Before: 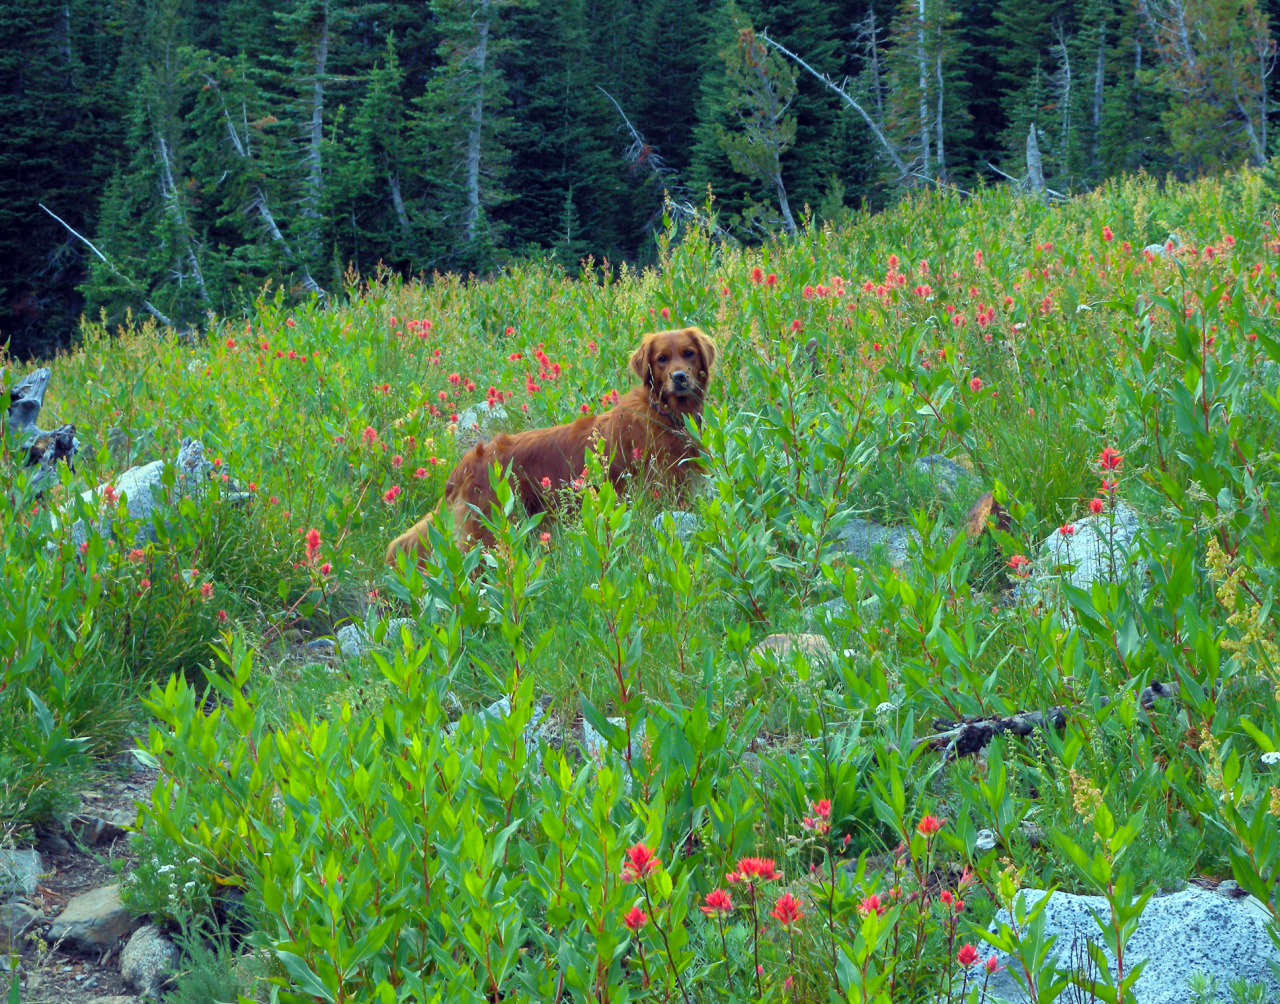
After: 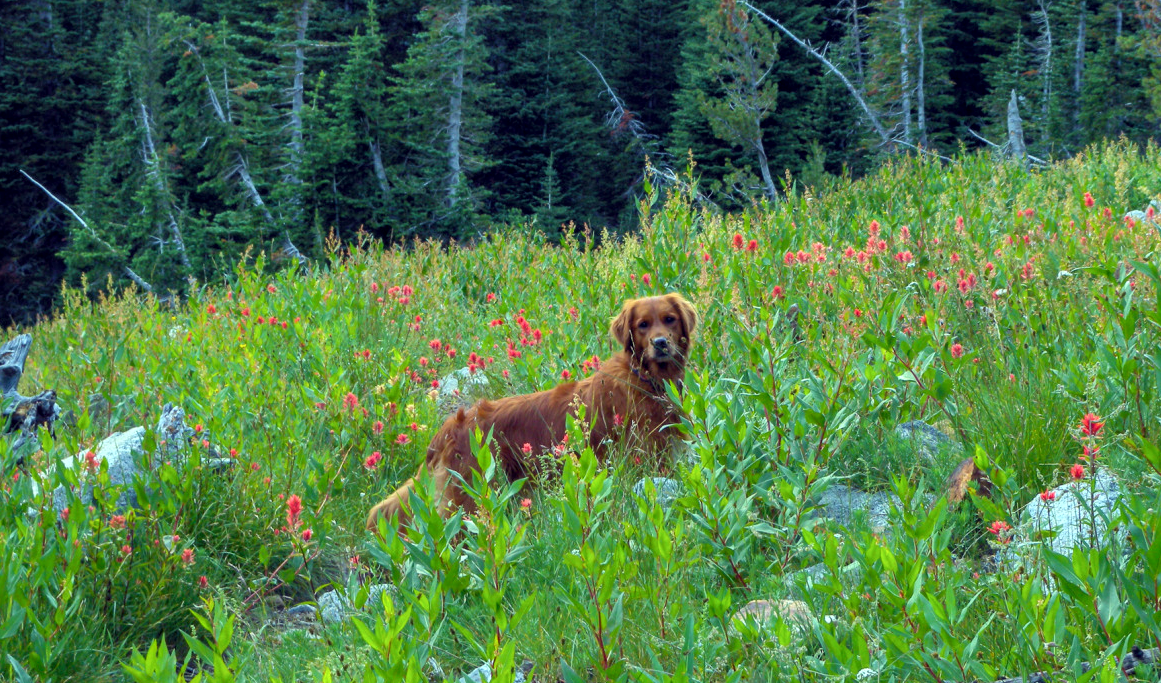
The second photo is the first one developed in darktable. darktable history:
crop: left 1.52%, top 3.444%, right 7.759%, bottom 28.429%
local contrast: on, module defaults
